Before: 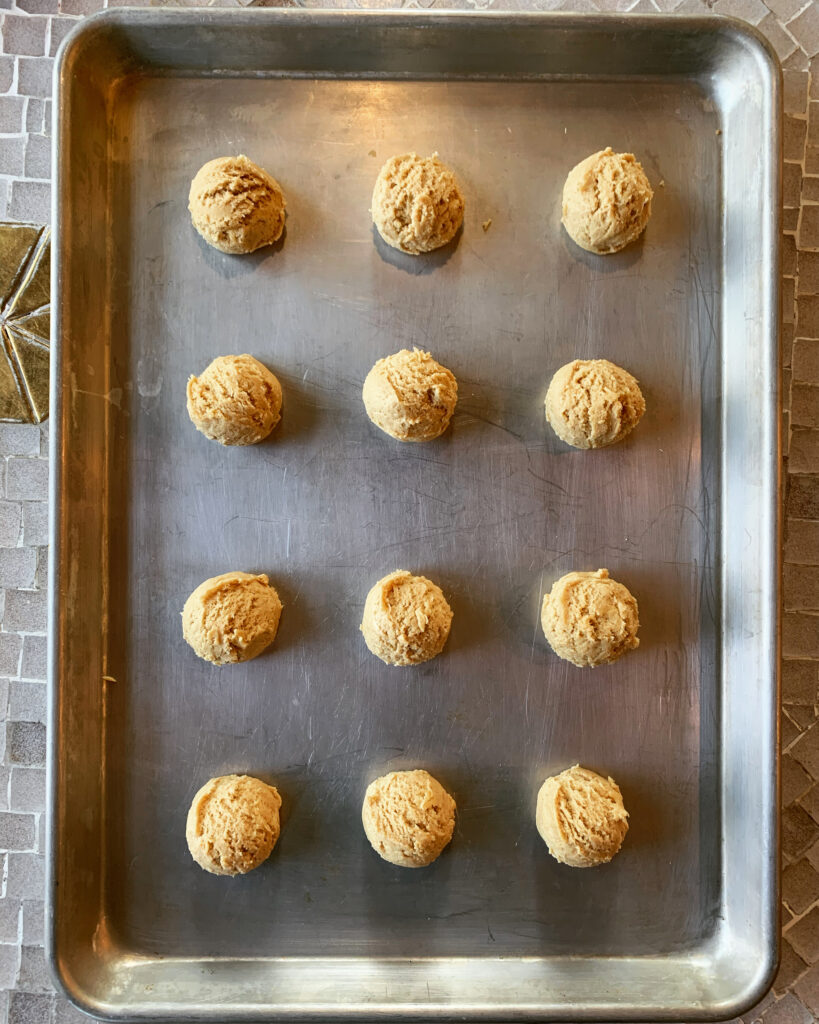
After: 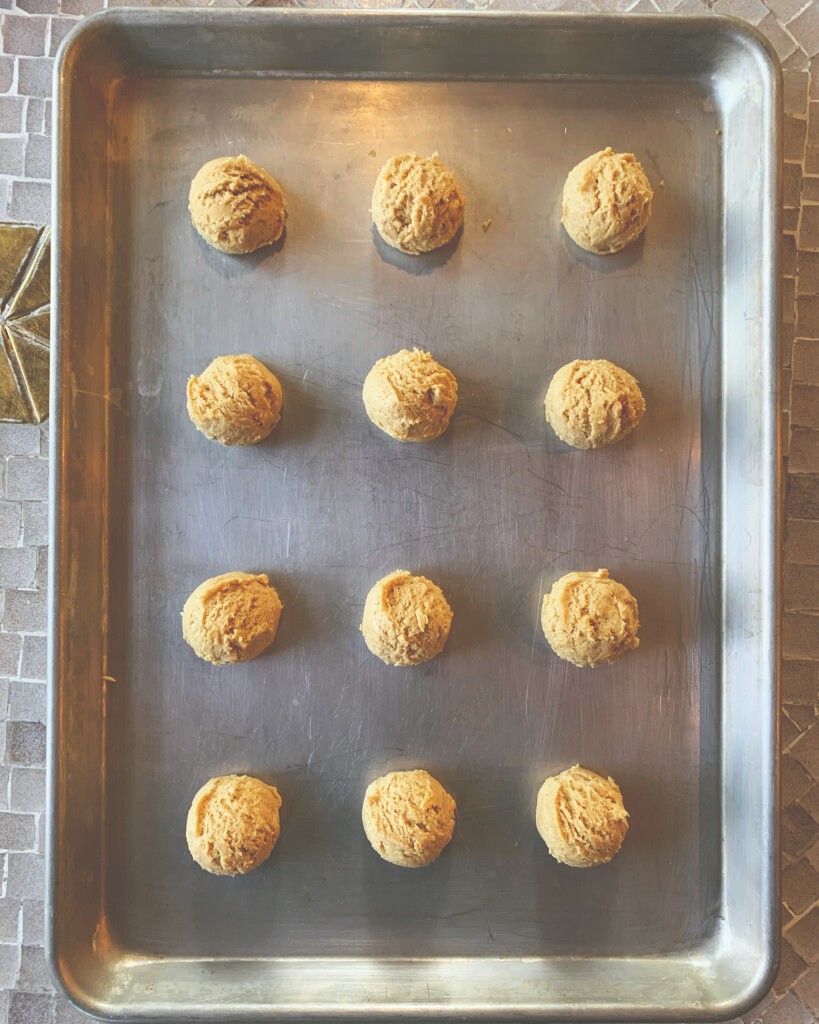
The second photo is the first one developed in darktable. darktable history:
color balance rgb: perceptual saturation grading › global saturation 10%, global vibrance 20%
exposure: black level correction -0.062, exposure -0.05 EV, compensate highlight preservation false
